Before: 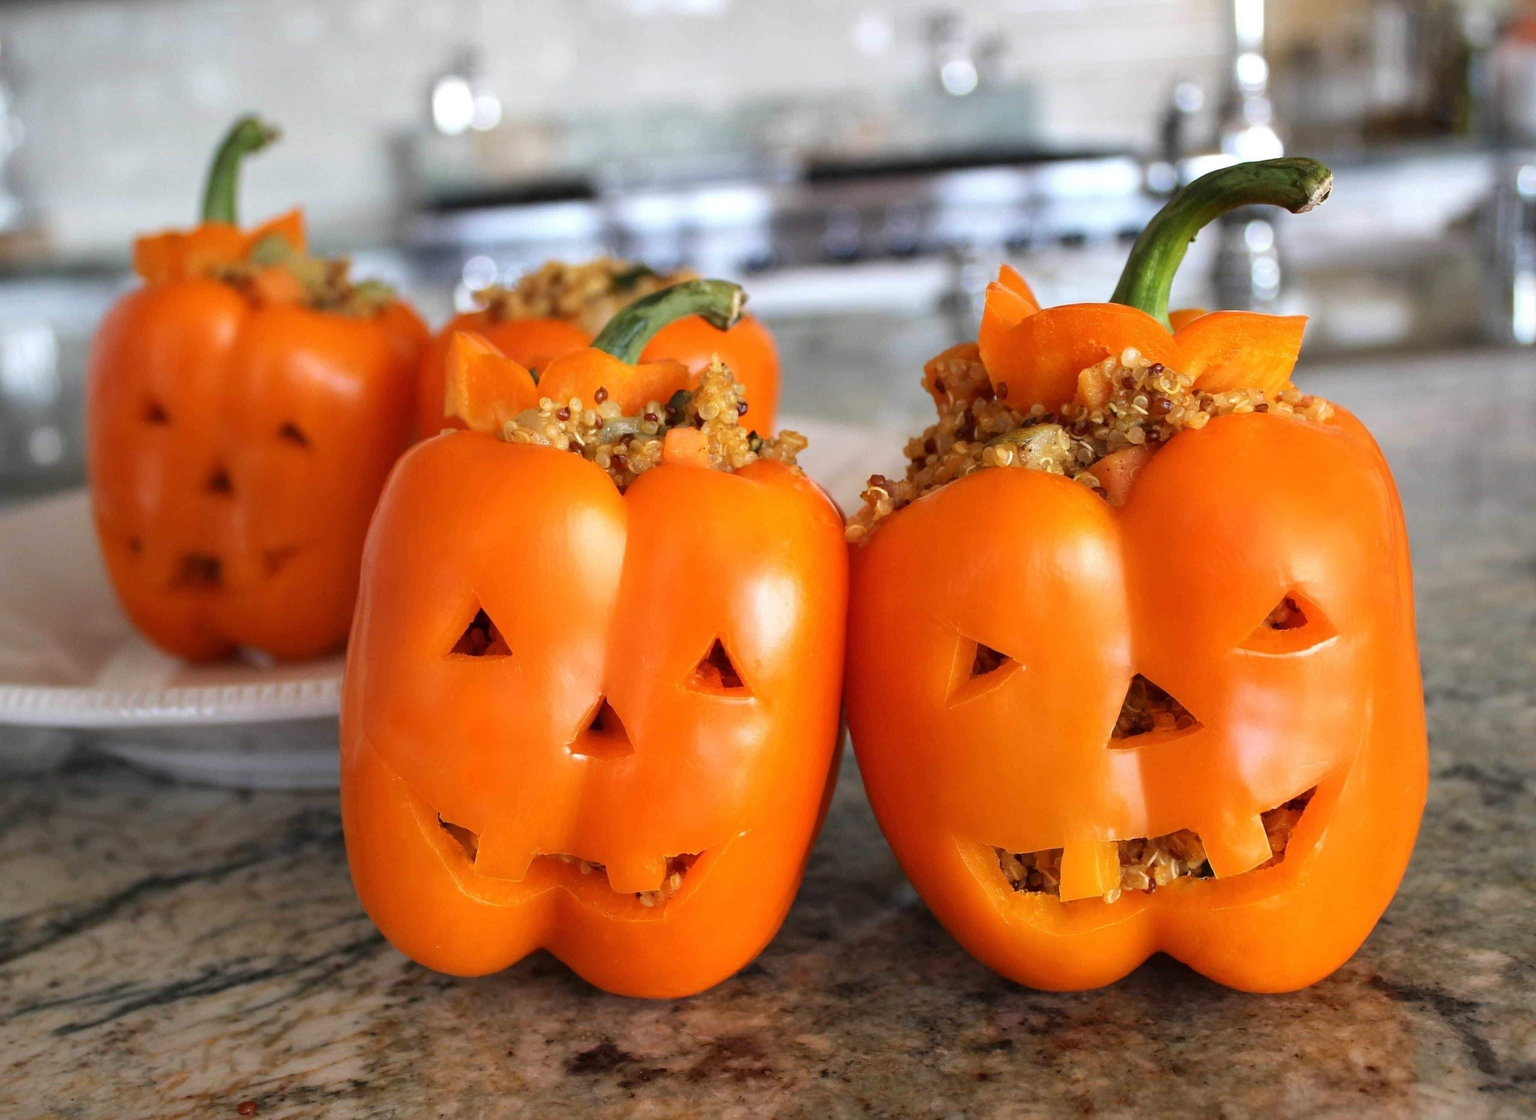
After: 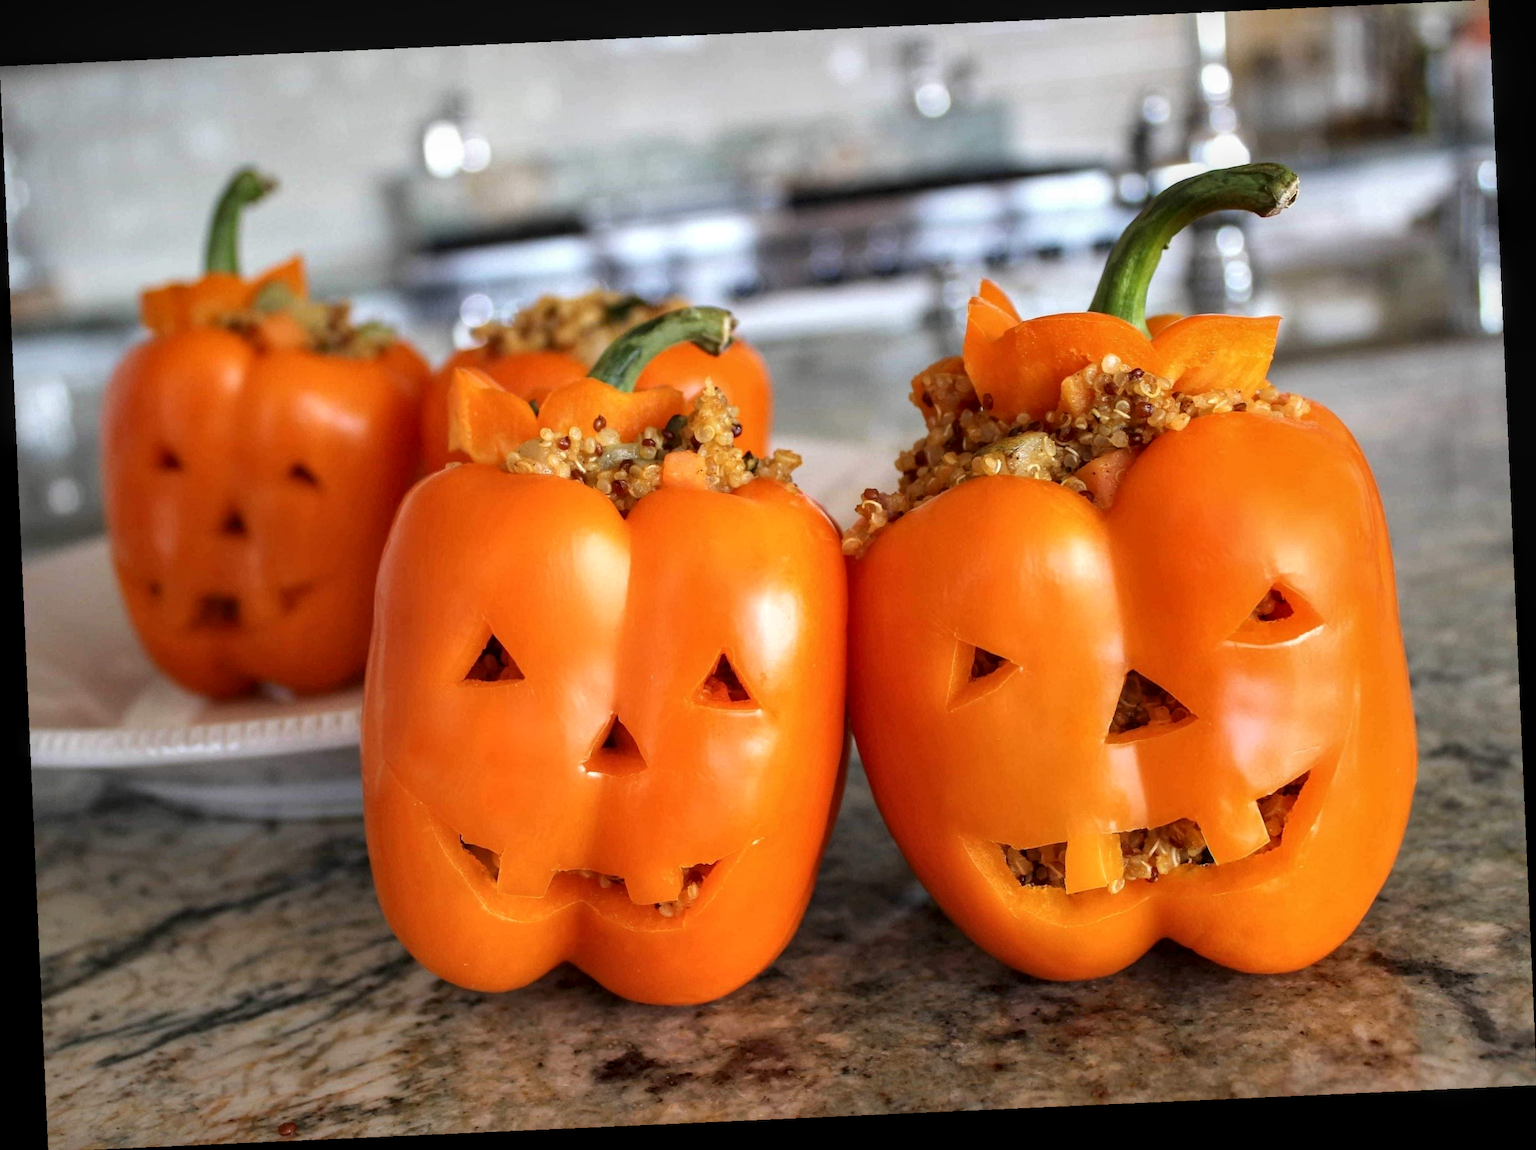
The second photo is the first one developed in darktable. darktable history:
local contrast: on, module defaults
color correction: saturation 0.98
rotate and perspective: rotation -2.56°, automatic cropping off
